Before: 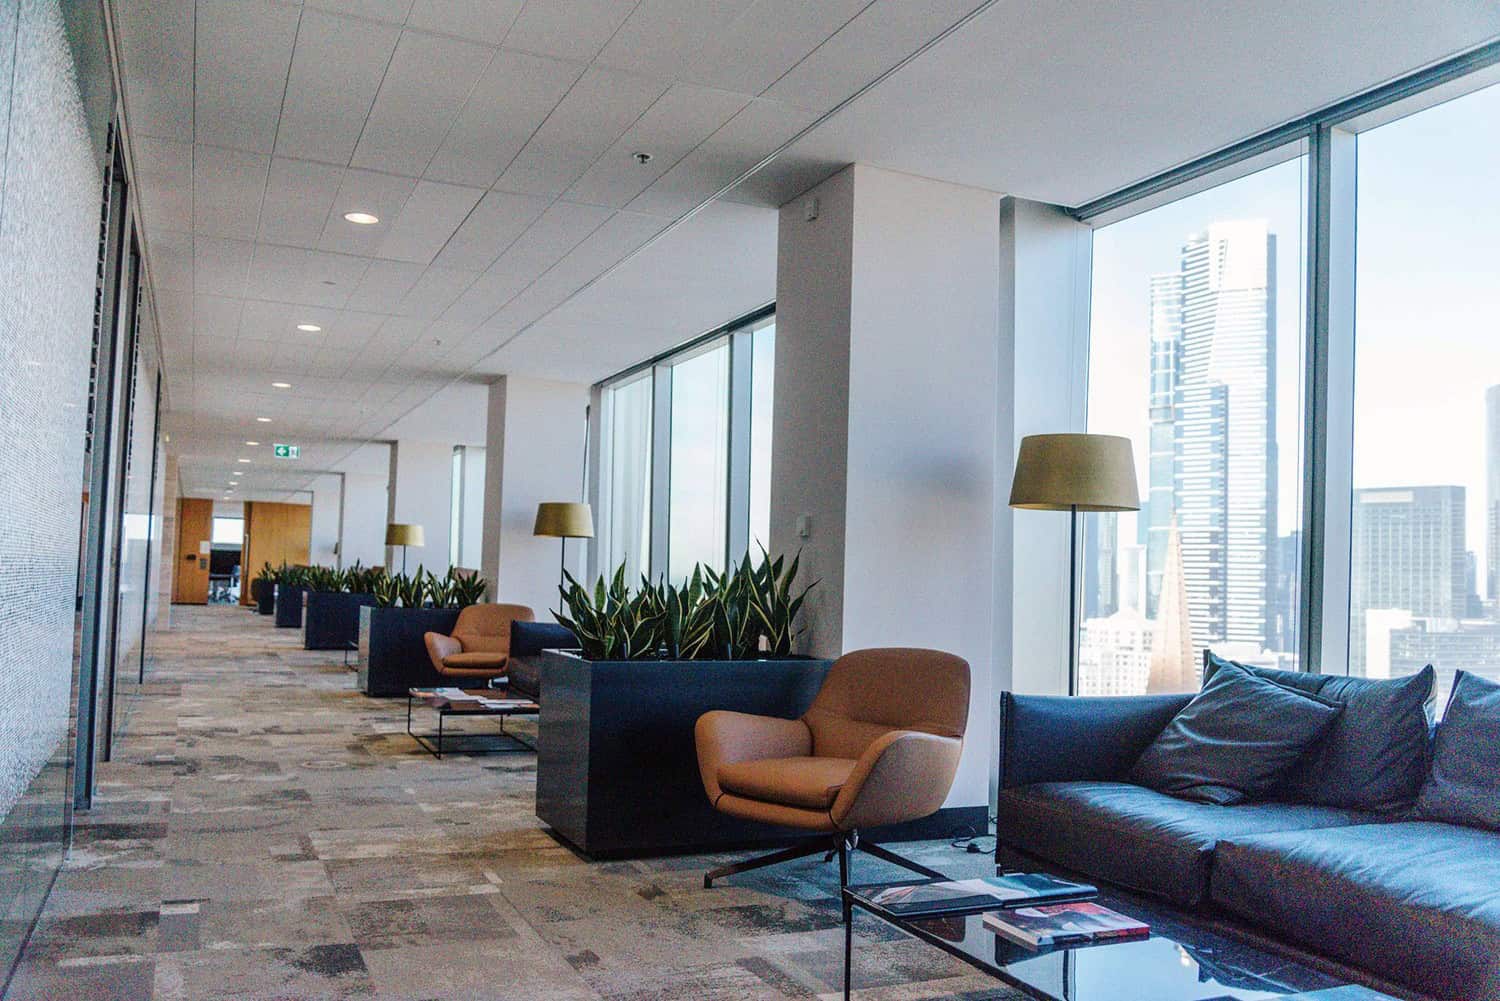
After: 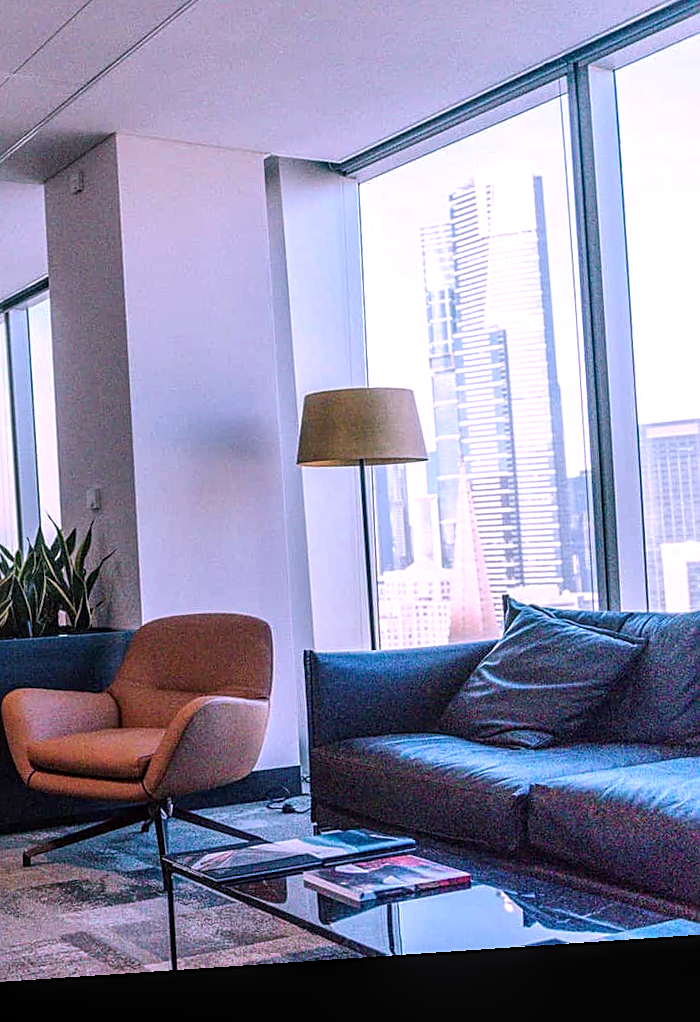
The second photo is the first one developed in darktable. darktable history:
sharpen: amount 0.478
color correction: highlights a* 15.03, highlights b* -25.07
crop: left 47.628%, top 6.643%, right 7.874%
local contrast: on, module defaults
exposure: exposure 0.128 EV, compensate highlight preservation false
rotate and perspective: rotation -4.2°, shear 0.006, automatic cropping off
color calibration: output colorfulness [0, 0.315, 0, 0], x 0.341, y 0.355, temperature 5166 K
